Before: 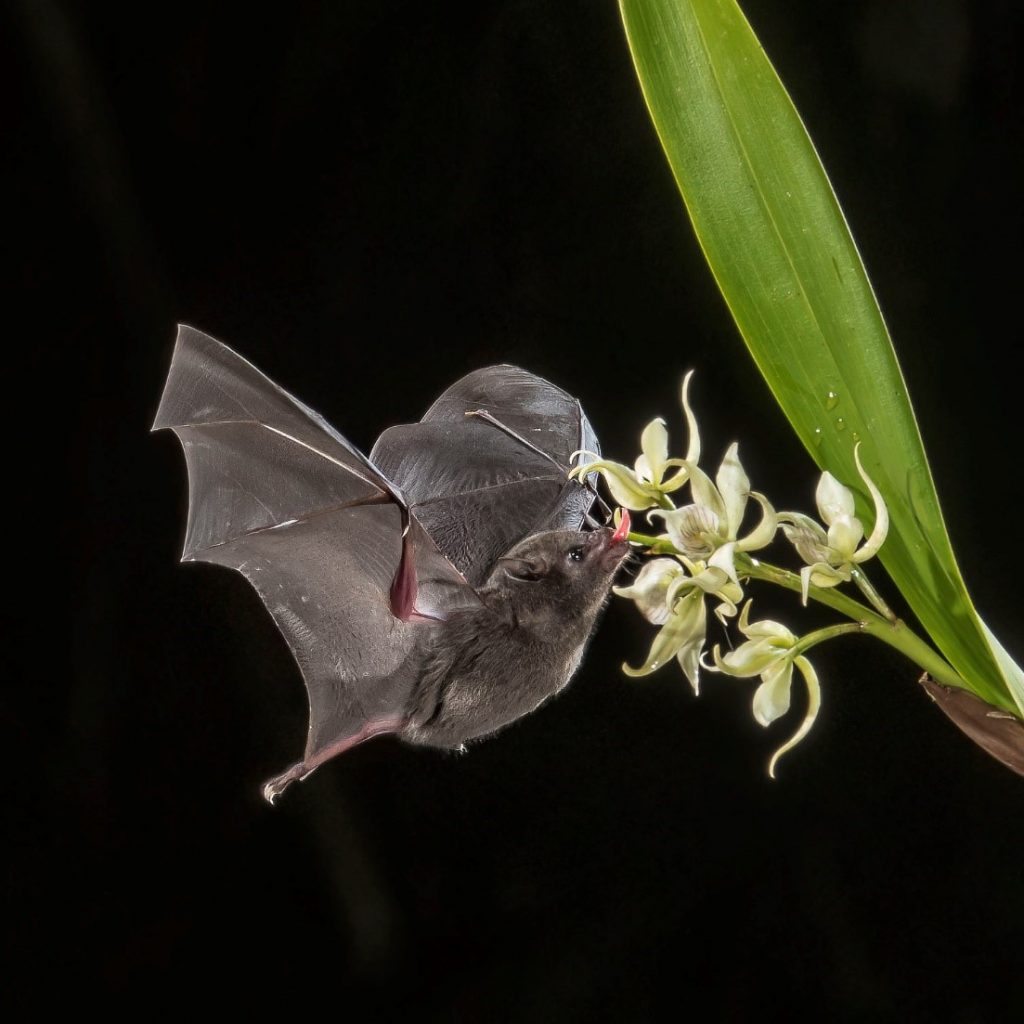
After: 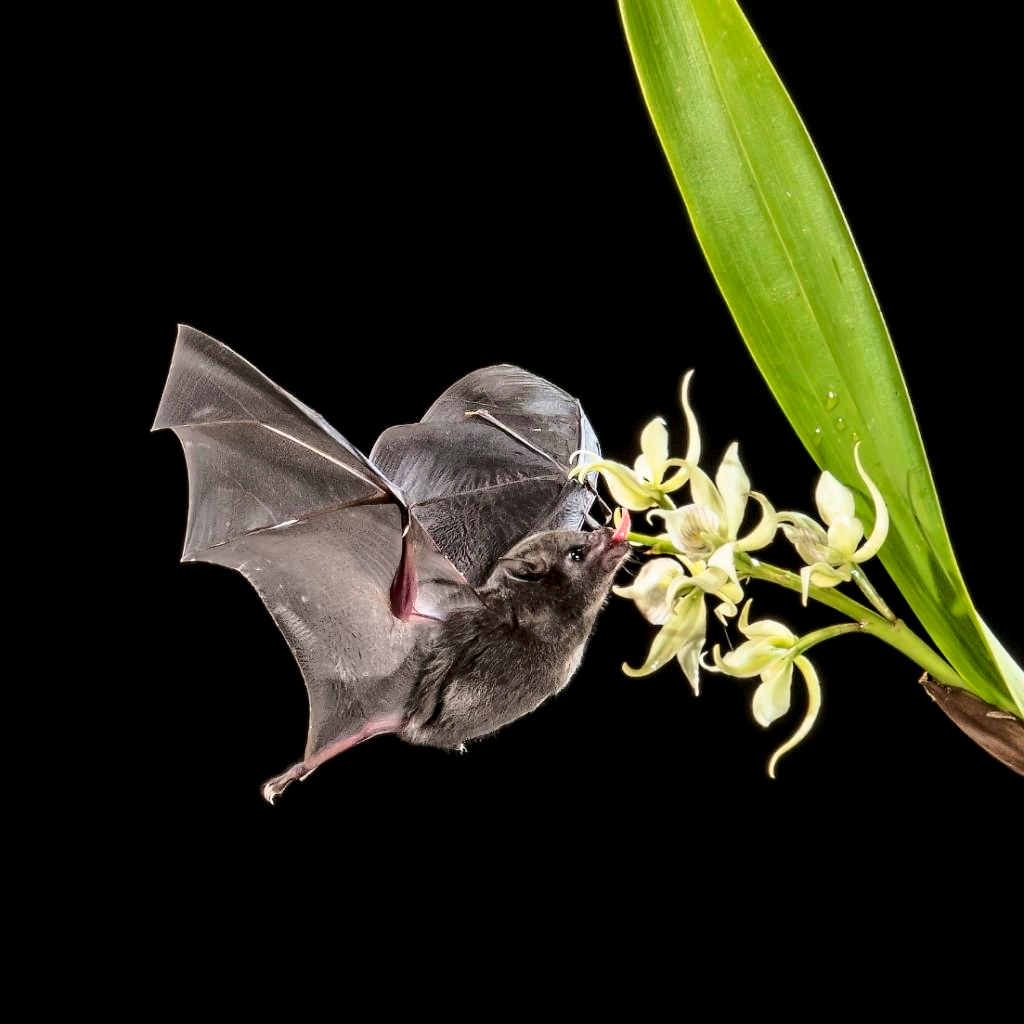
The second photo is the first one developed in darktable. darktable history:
base curve: curves: ch0 [(0, 0) (0.032, 0.037) (0.105, 0.228) (0.435, 0.76) (0.856, 0.983) (1, 1)]
exposure: black level correction 0.009, exposure -0.159 EV, compensate highlight preservation false
